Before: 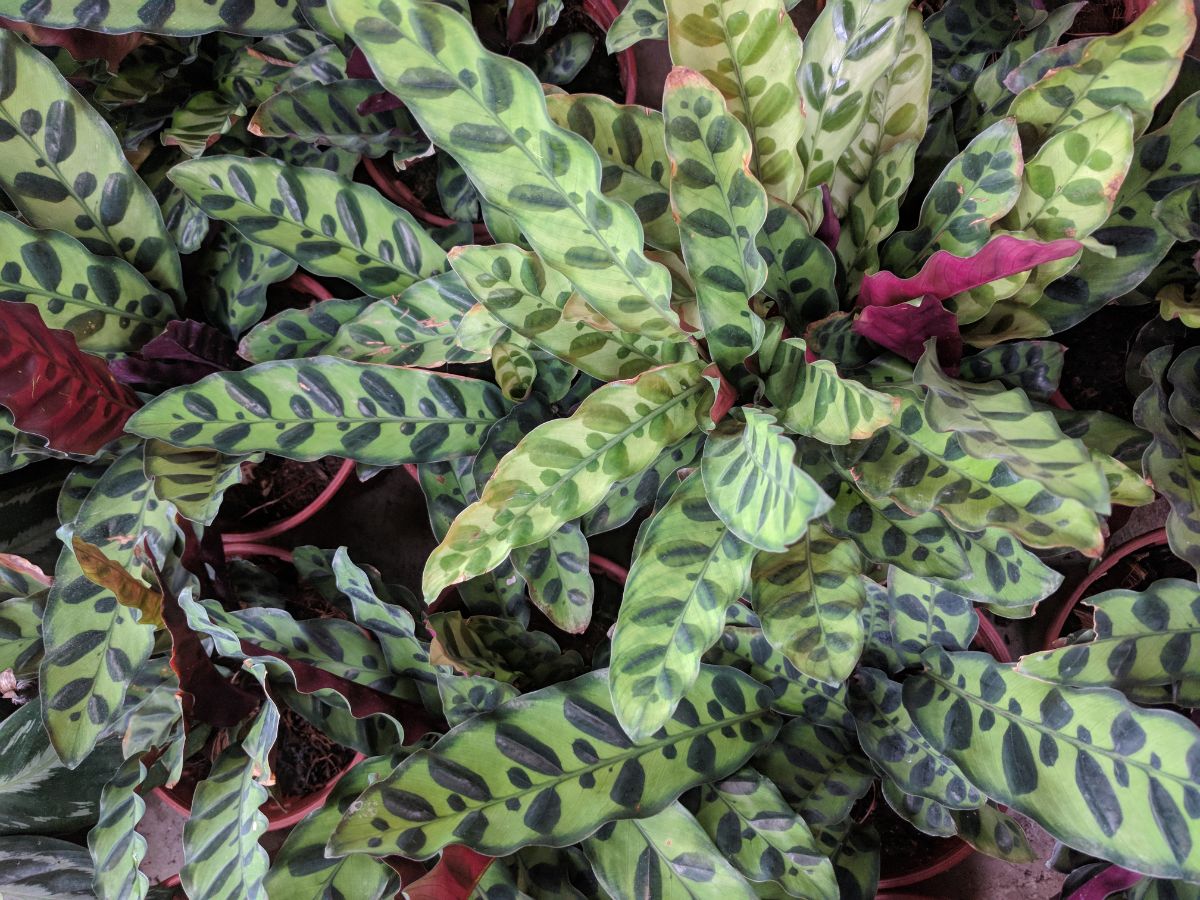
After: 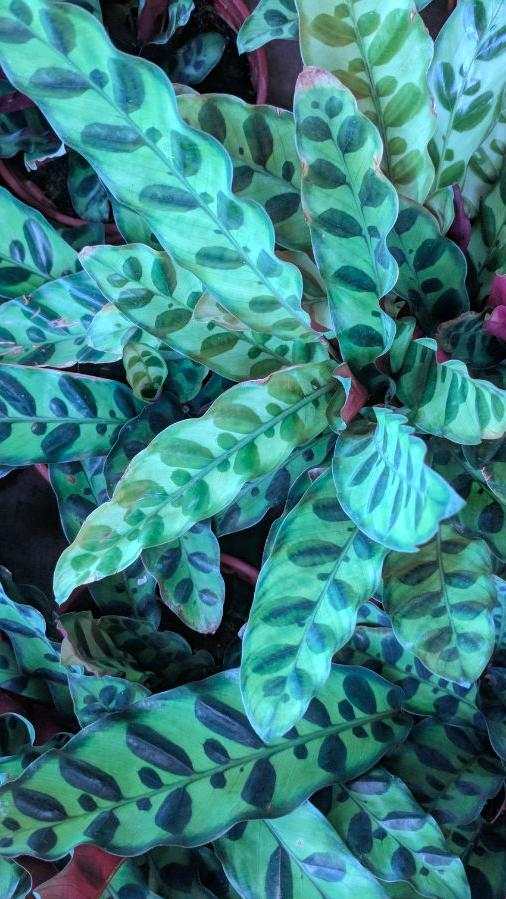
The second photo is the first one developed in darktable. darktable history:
crop: left 30.765%, right 27.031%
color calibration: illuminant custom, x 0.431, y 0.395, temperature 3083.86 K
